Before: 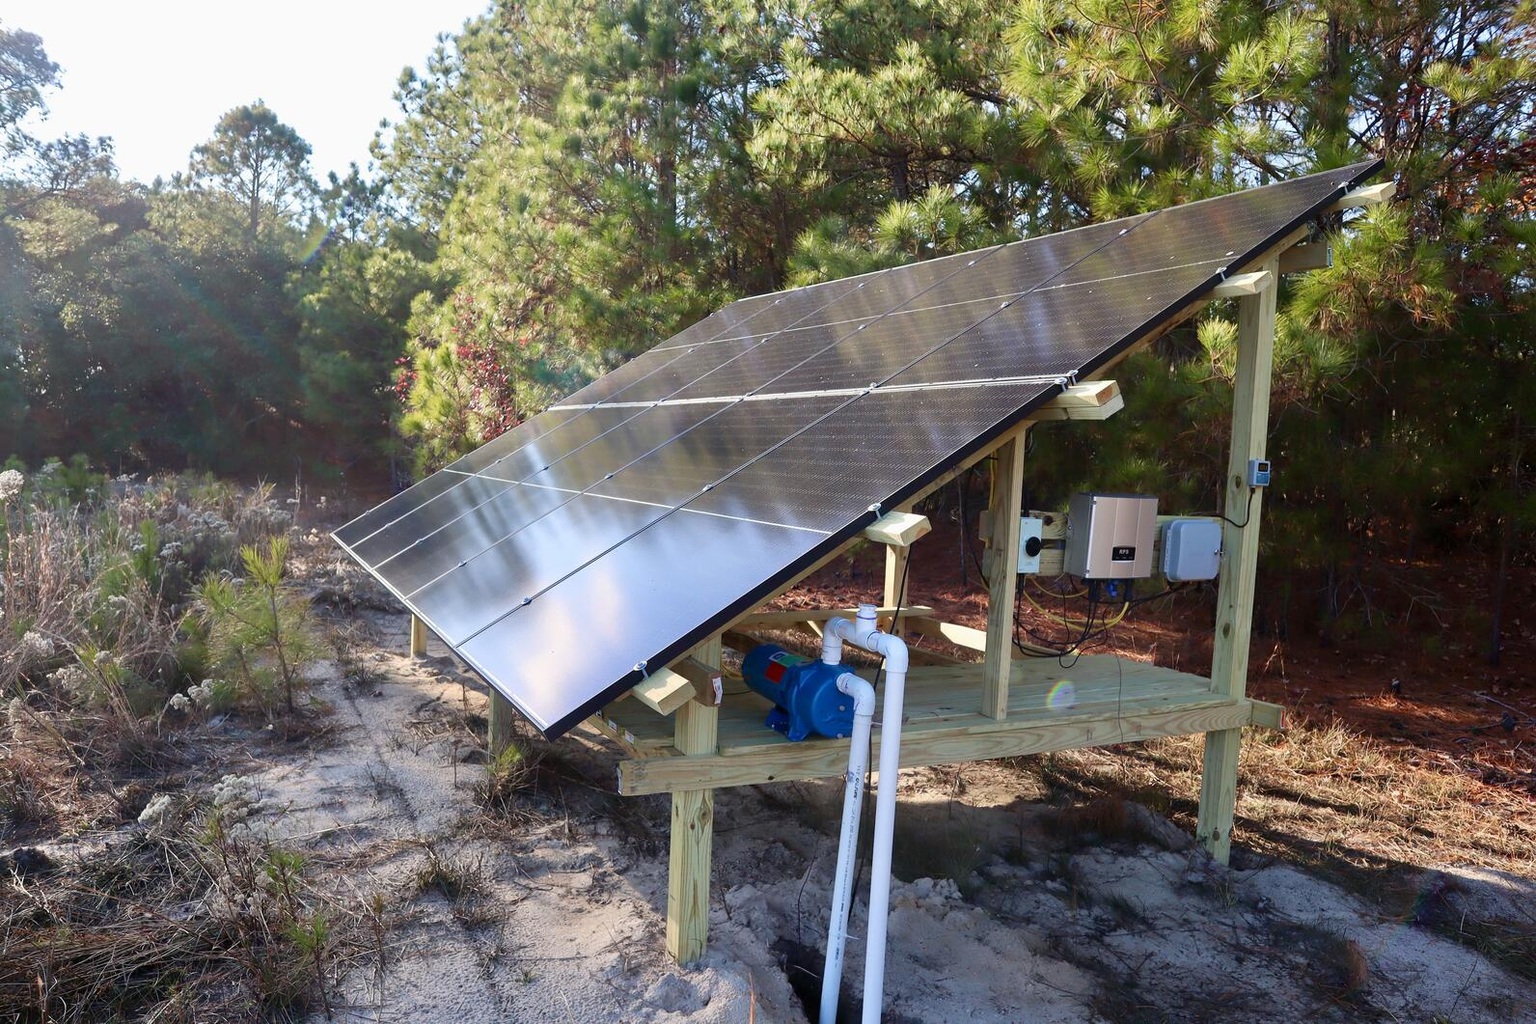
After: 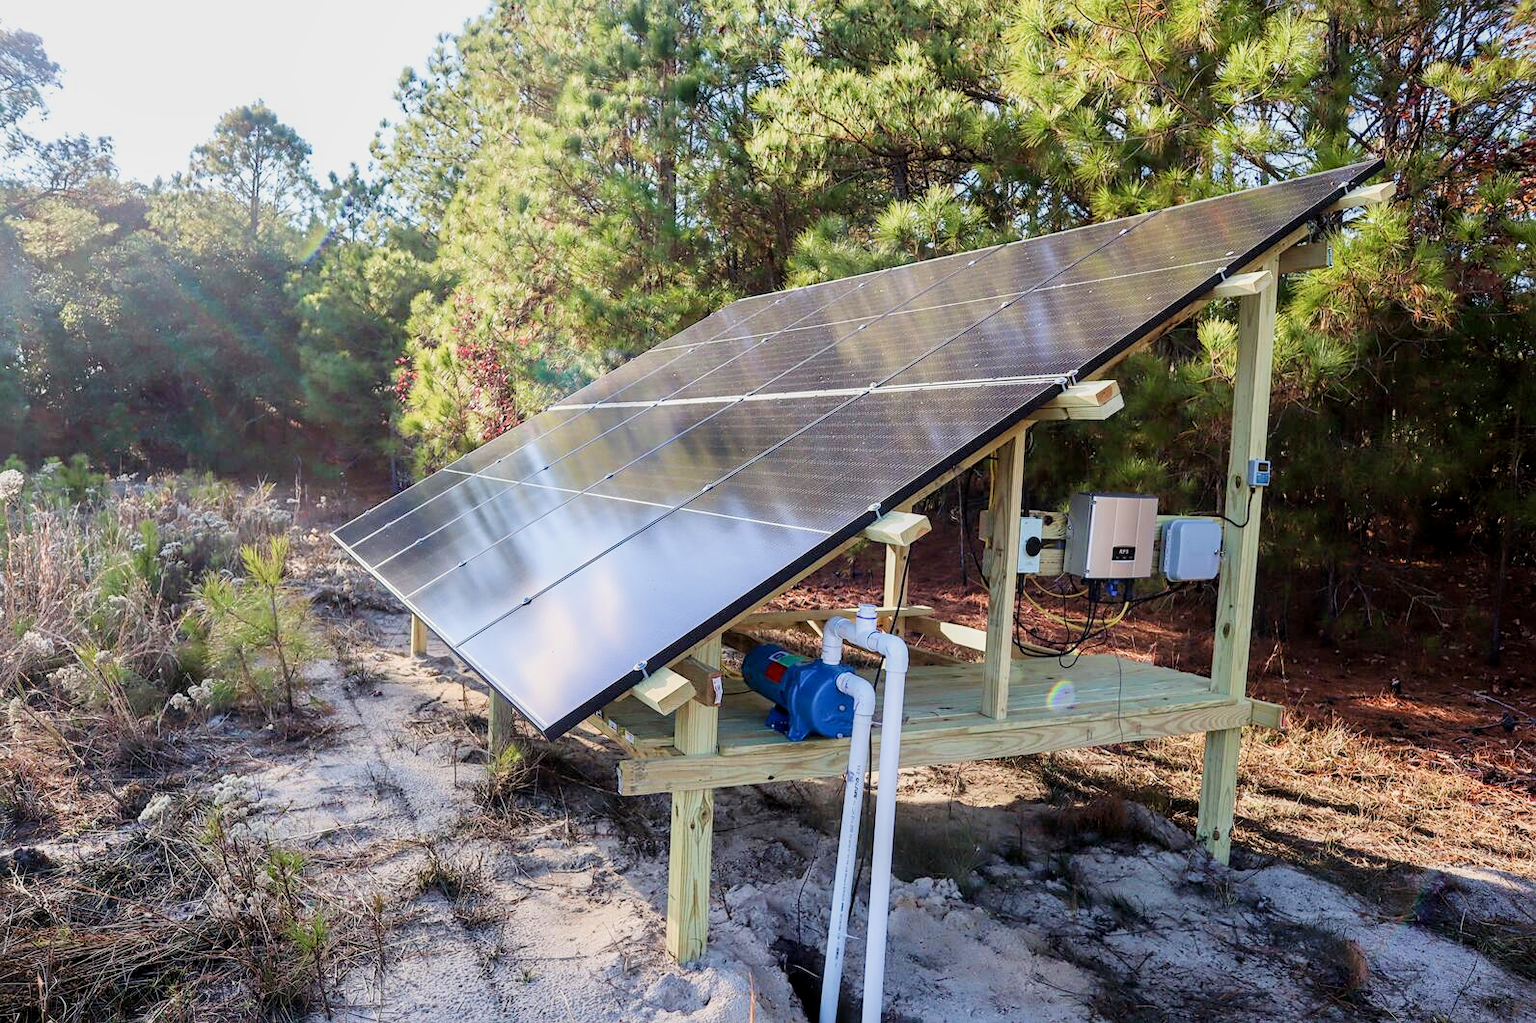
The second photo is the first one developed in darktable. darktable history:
exposure: black level correction 0, exposure 0.703 EV, compensate exposure bias true, compensate highlight preservation false
velvia: strength 14.7%
local contrast: on, module defaults
filmic rgb: black relative exposure -7.65 EV, white relative exposure 4.56 EV, hardness 3.61
sharpen: amount 0.204
